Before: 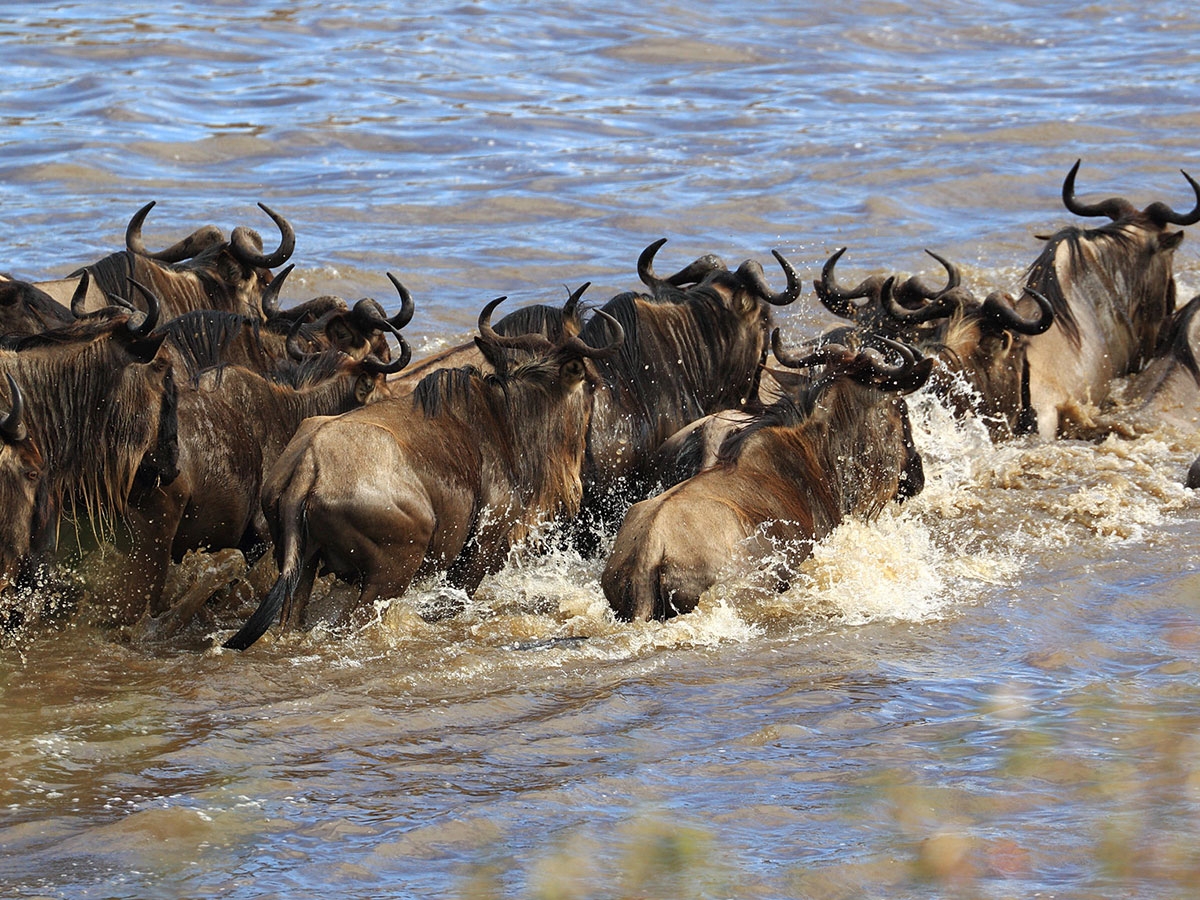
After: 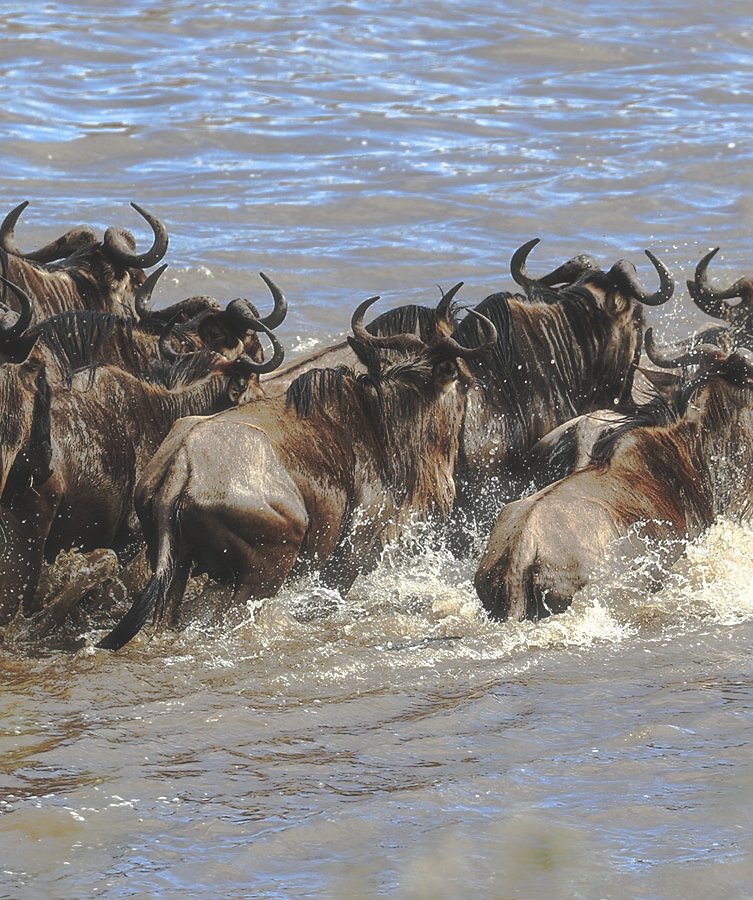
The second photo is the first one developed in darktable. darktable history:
exposure: black level correction -0.023, exposure -0.039 EV, compensate highlight preservation false
white balance: red 0.986, blue 1.01
local contrast: on, module defaults
haze removal: strength -0.1, adaptive false
tone curve: curves: ch0 [(0, 0) (0.003, 0.005) (0.011, 0.012) (0.025, 0.026) (0.044, 0.046) (0.069, 0.071) (0.1, 0.098) (0.136, 0.135) (0.177, 0.178) (0.224, 0.217) (0.277, 0.274) (0.335, 0.335) (0.399, 0.442) (0.468, 0.543) (0.543, 0.6) (0.623, 0.628) (0.709, 0.679) (0.801, 0.782) (0.898, 0.904) (1, 1)], preserve colors none
color contrast: green-magenta contrast 0.84, blue-yellow contrast 0.86
sharpen: radius 1.458, amount 0.398, threshold 1.271
crop: left 10.644%, right 26.528%
